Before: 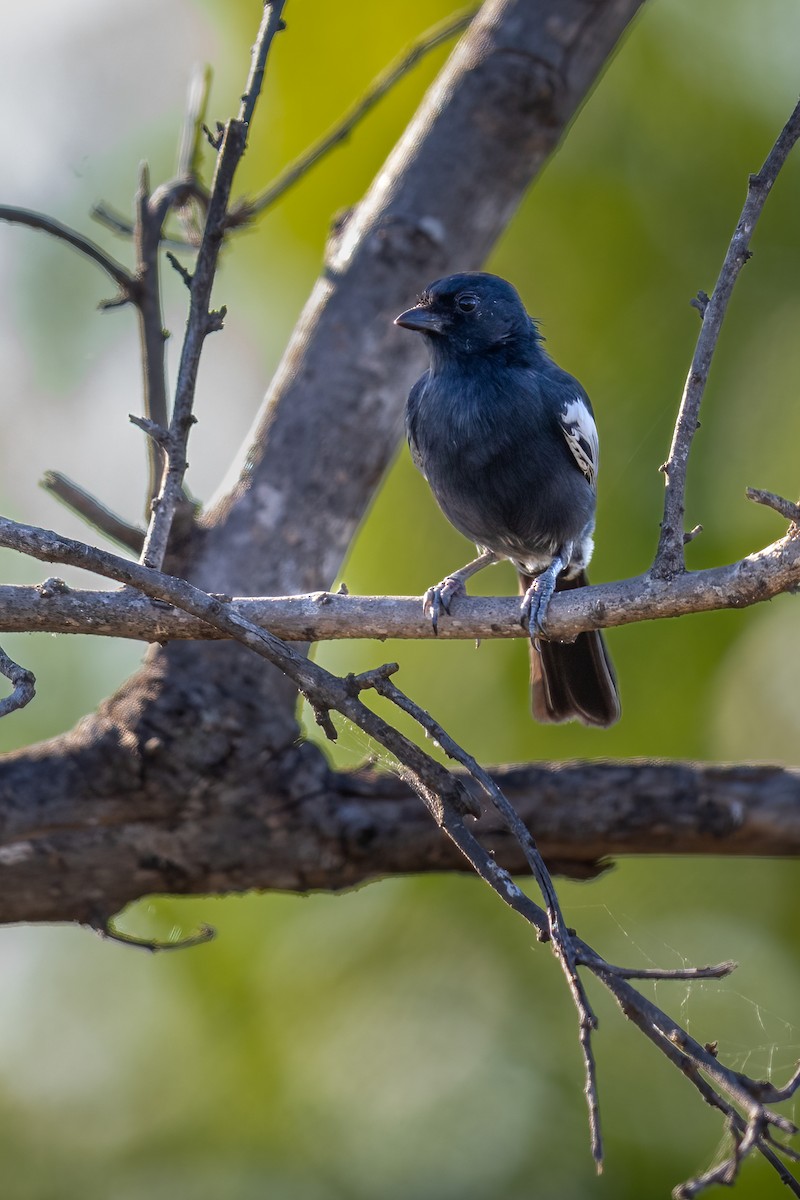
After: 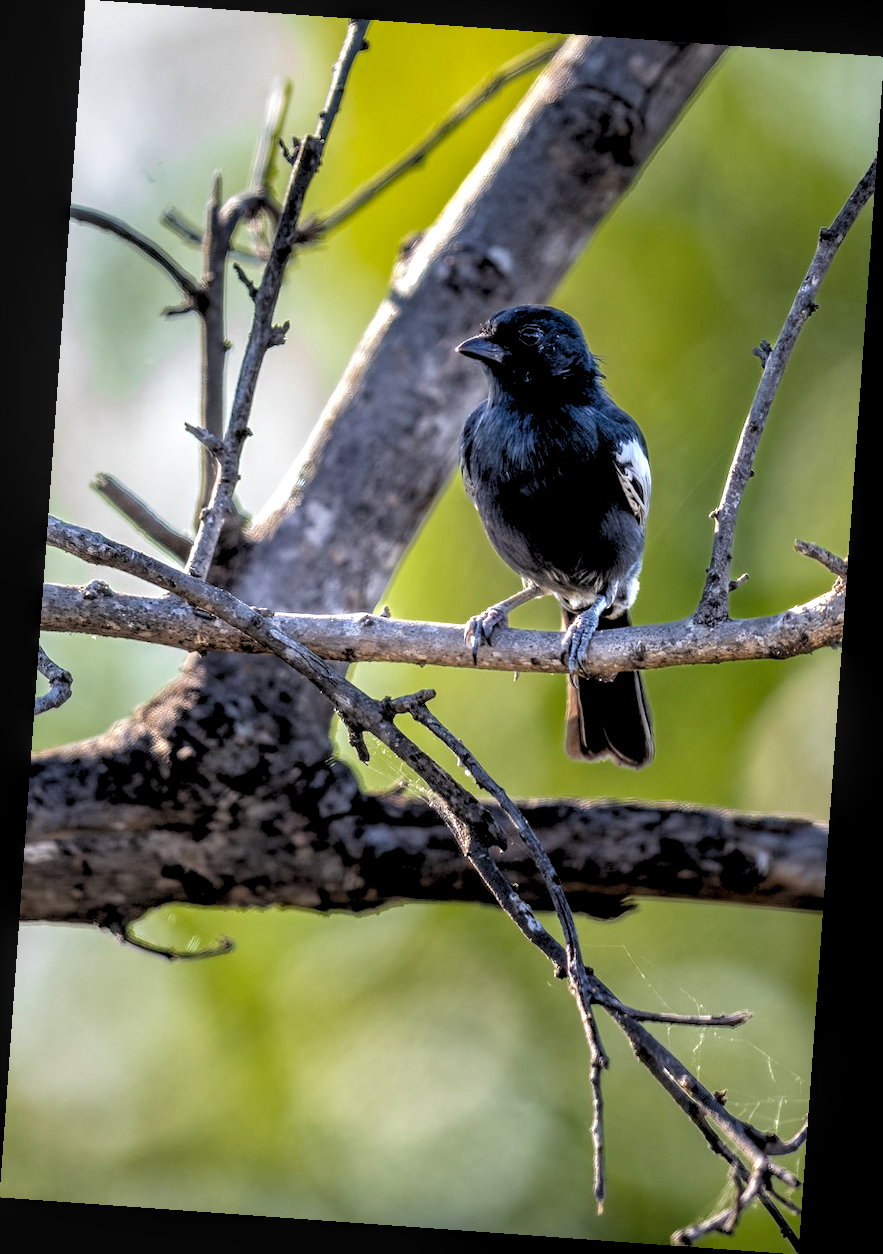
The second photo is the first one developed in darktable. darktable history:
rotate and perspective: rotation 4.1°, automatic cropping off
local contrast: detail 130%
rgb levels: levels [[0.029, 0.461, 0.922], [0, 0.5, 1], [0, 0.5, 1]]
exposure: black level correction 0.001, exposure 0.5 EV, compensate exposure bias true, compensate highlight preservation false
